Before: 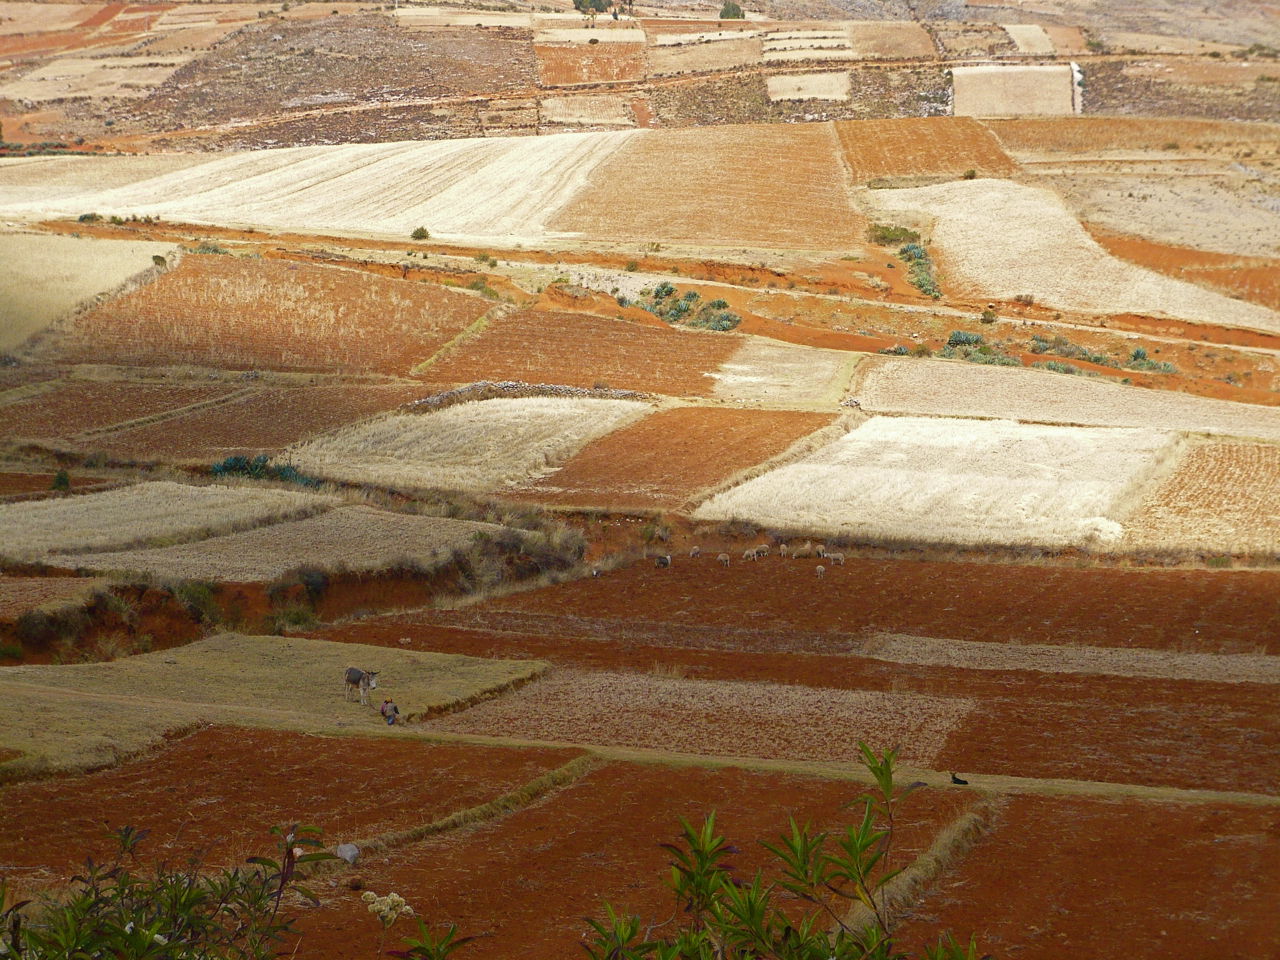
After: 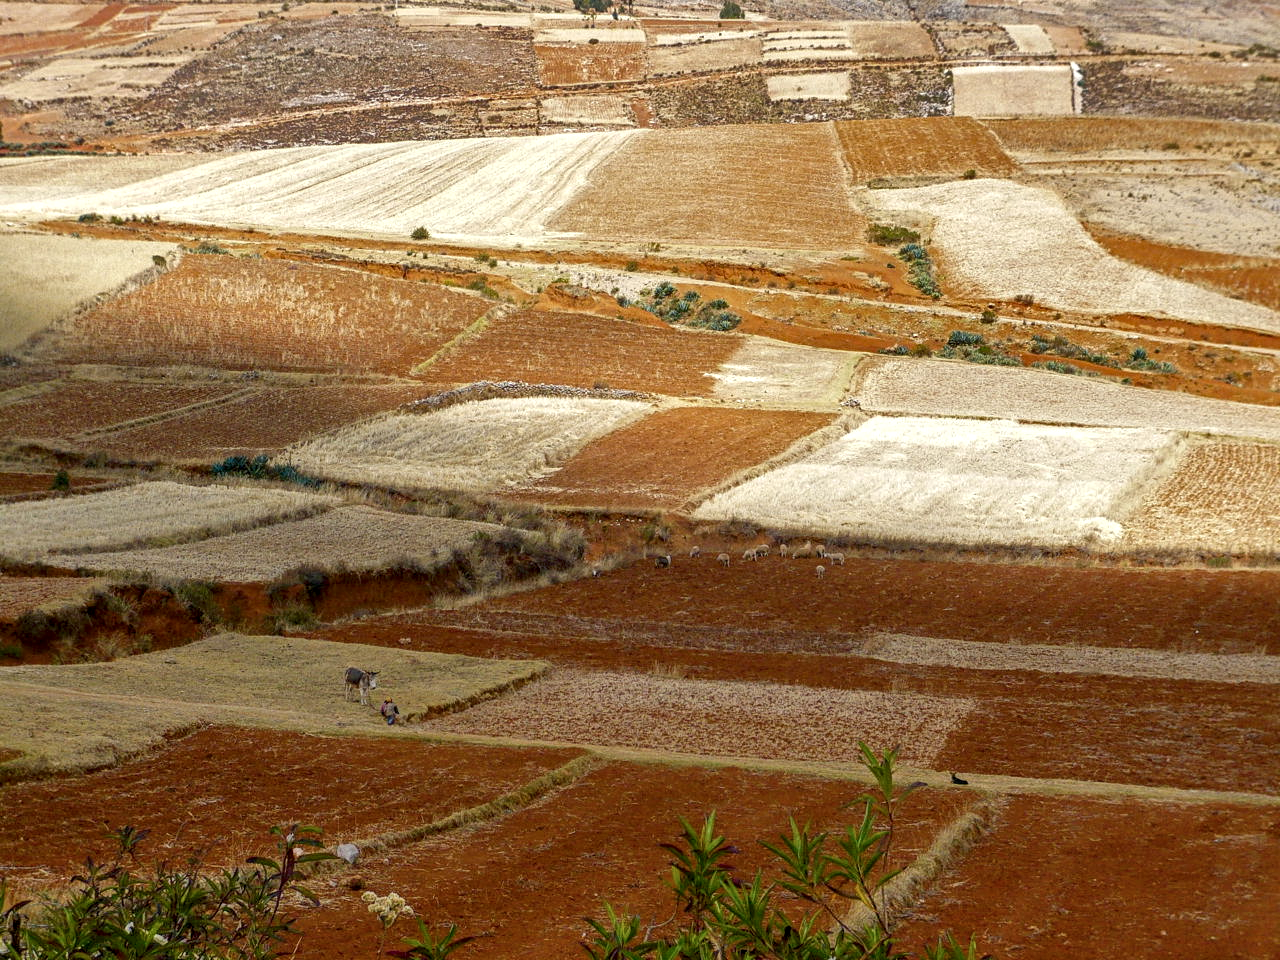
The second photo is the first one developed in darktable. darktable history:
shadows and highlights: low approximation 0.01, soften with gaussian
local contrast: highlights 61%, detail 143%, midtone range 0.423
